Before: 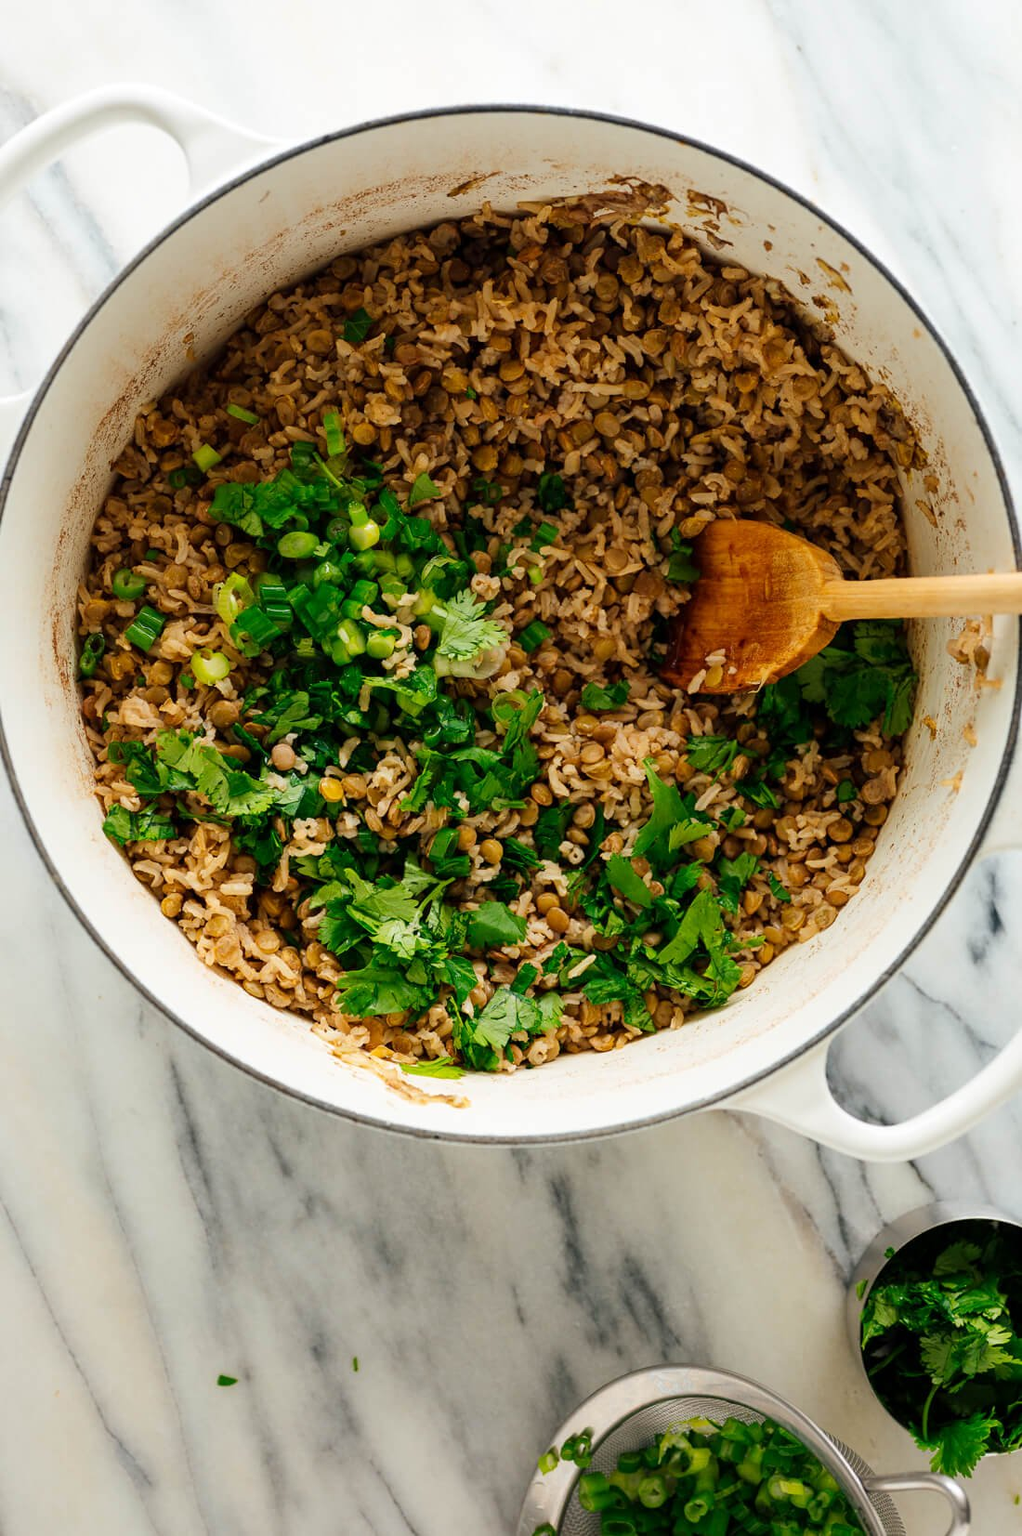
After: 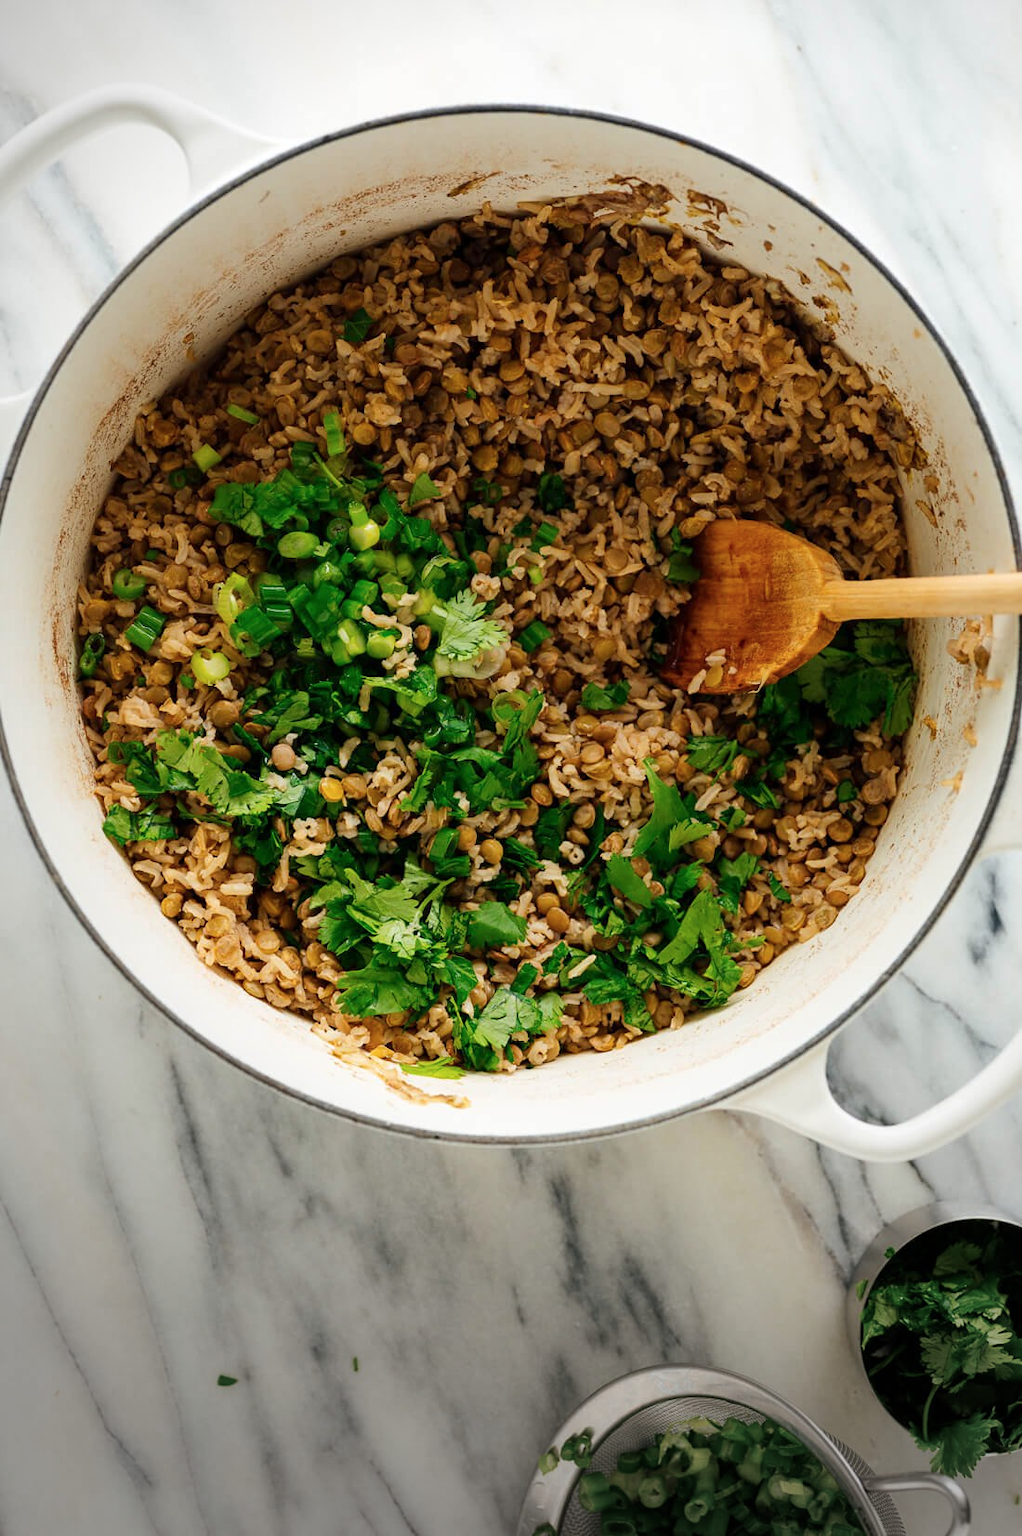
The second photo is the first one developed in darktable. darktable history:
vignetting: fall-off start 73.57%, center (0.22, -0.235)
color balance rgb: linear chroma grading › shadows -3%, linear chroma grading › highlights -4%
